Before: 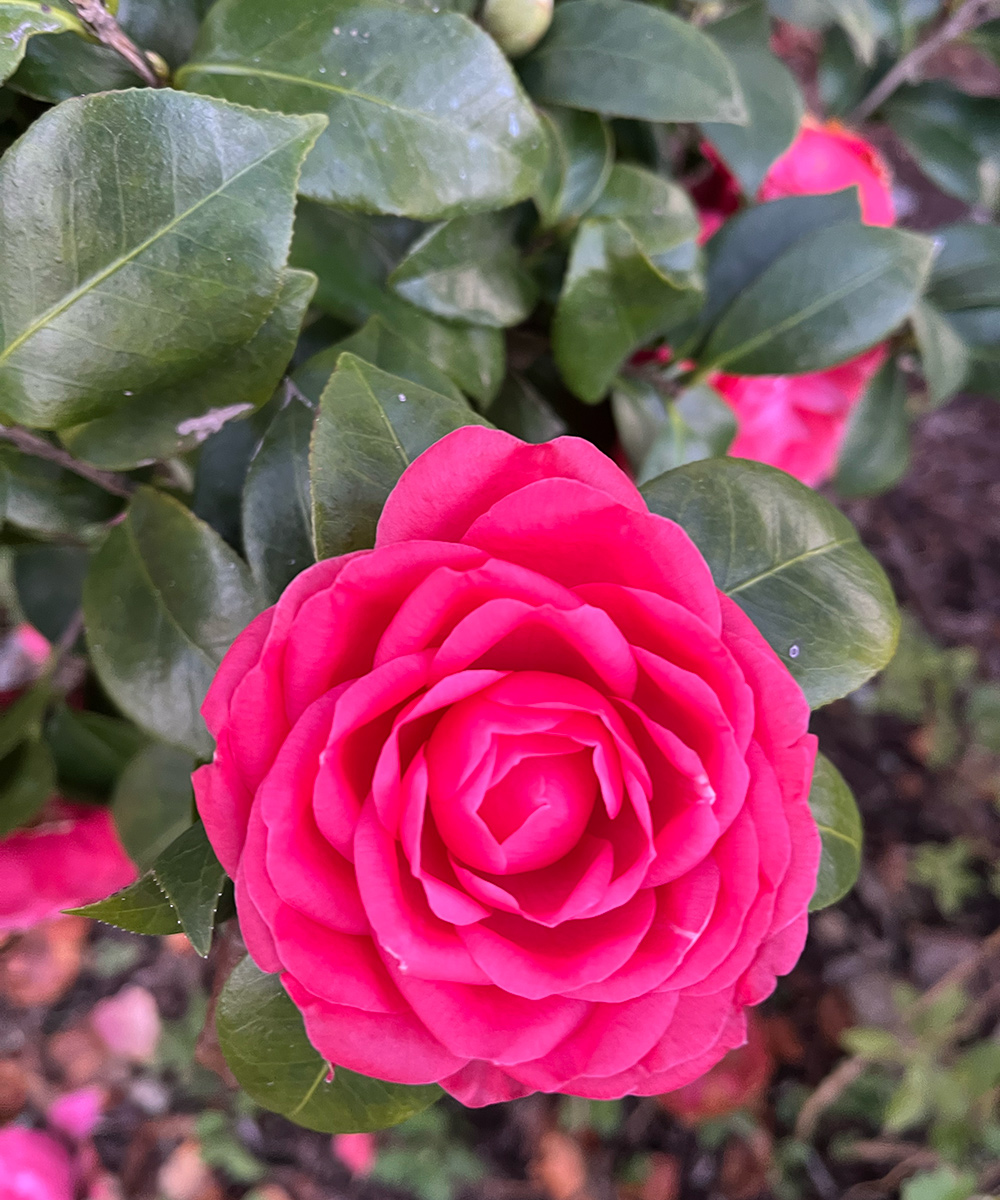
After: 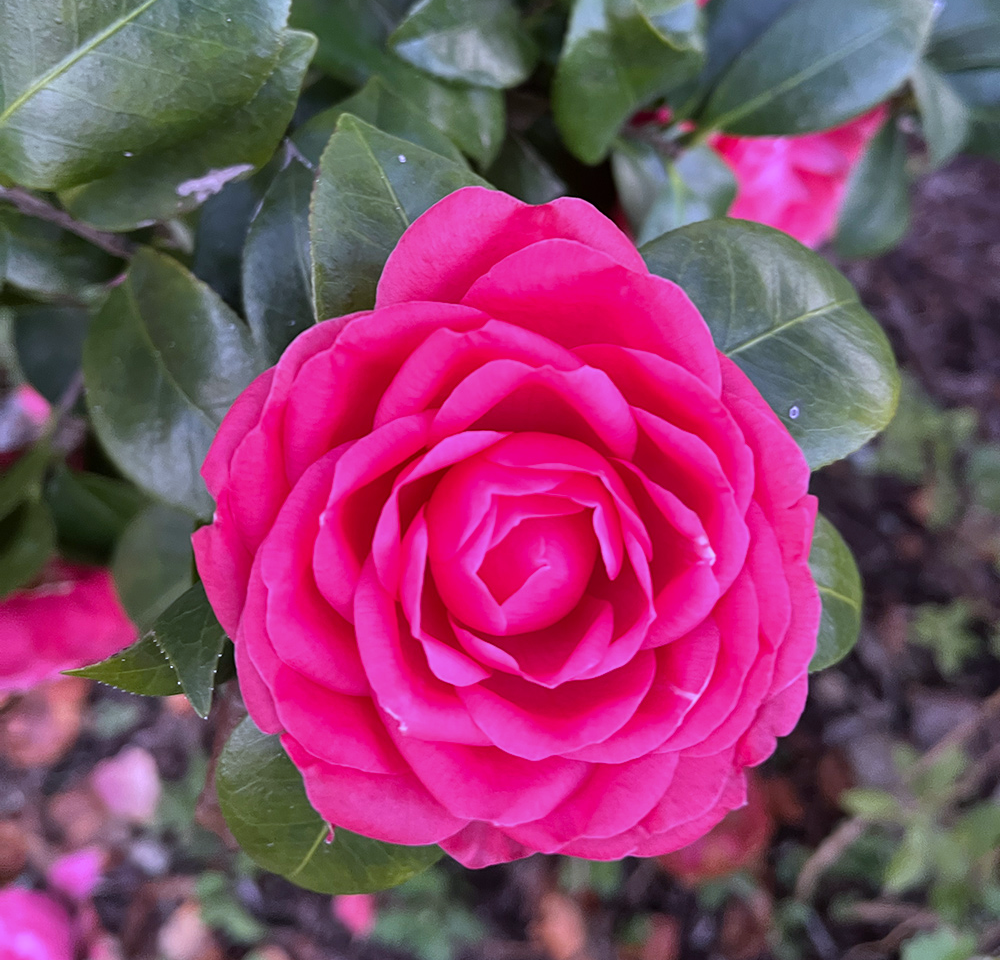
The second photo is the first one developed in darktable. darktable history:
white balance: red 0.926, green 1.003, blue 1.133
crop and rotate: top 19.998%
